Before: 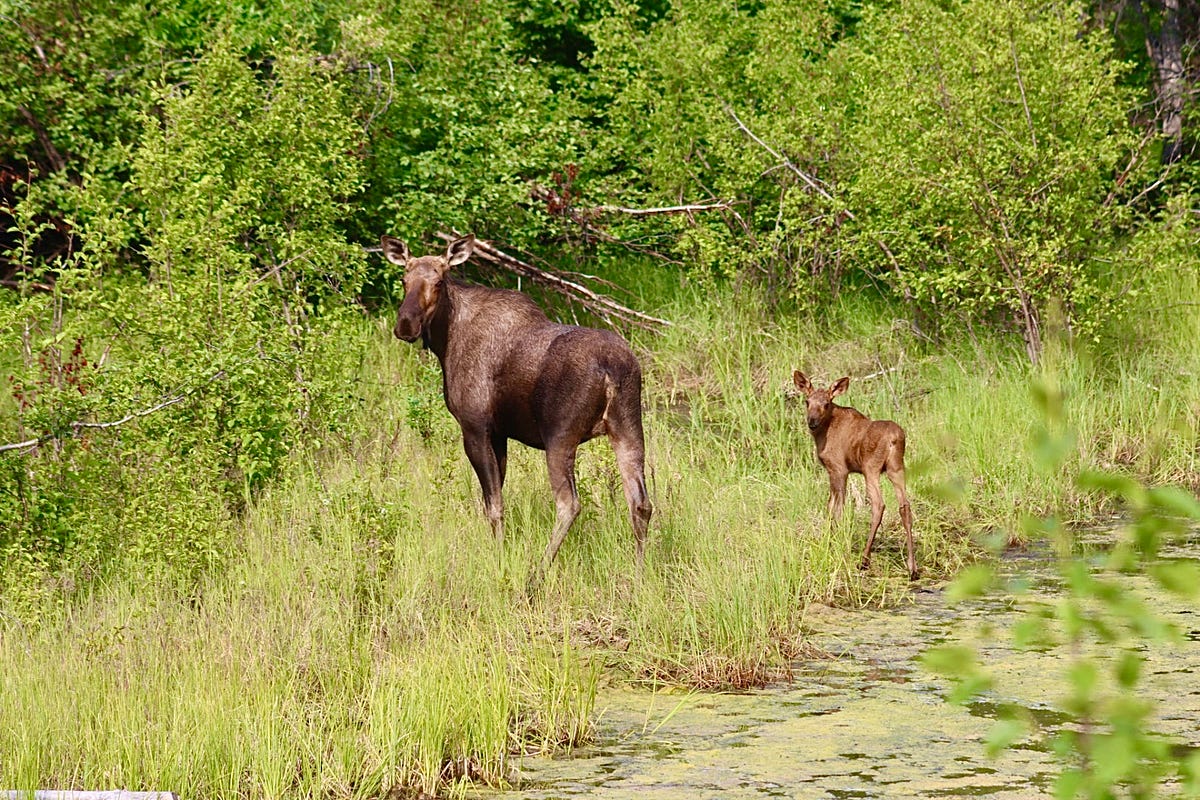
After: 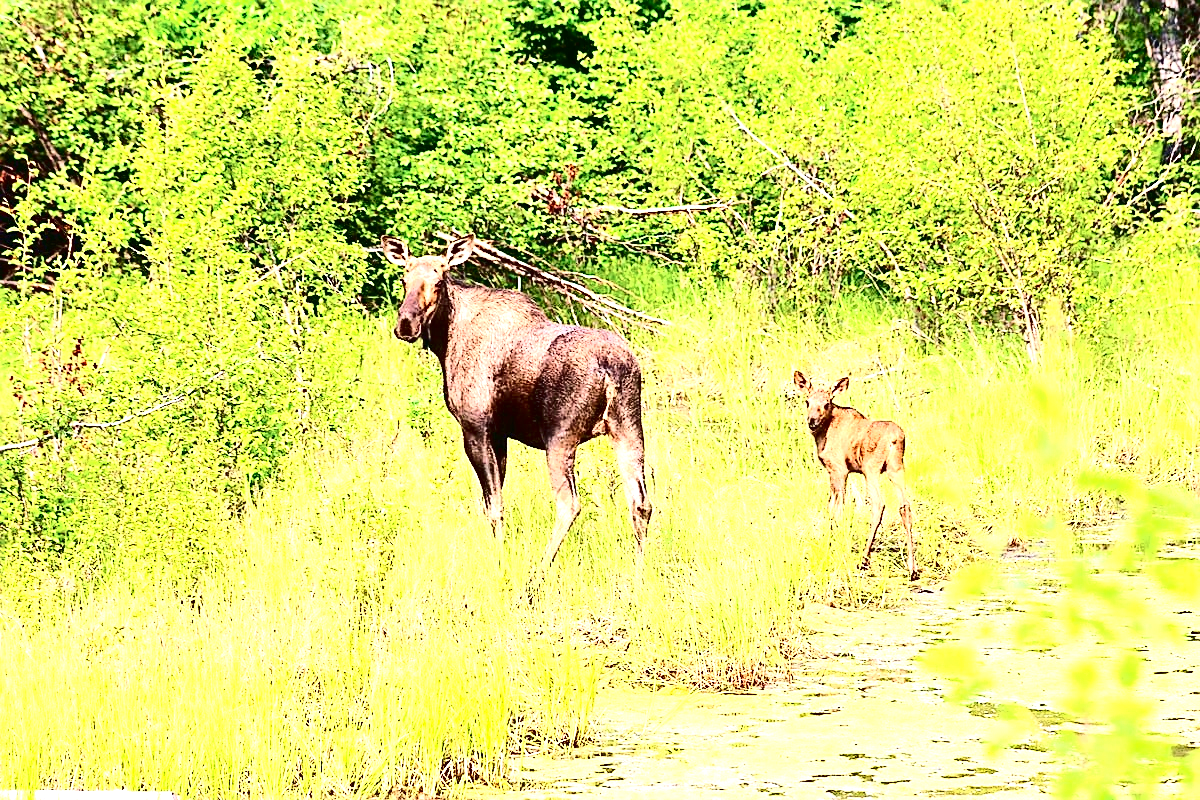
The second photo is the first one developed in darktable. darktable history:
sharpen: on, module defaults
tone curve: curves: ch0 [(0, 0) (0.003, 0.043) (0.011, 0.043) (0.025, 0.035) (0.044, 0.042) (0.069, 0.035) (0.1, 0.03) (0.136, 0.017) (0.177, 0.03) (0.224, 0.06) (0.277, 0.118) (0.335, 0.189) (0.399, 0.297) (0.468, 0.483) (0.543, 0.631) (0.623, 0.746) (0.709, 0.823) (0.801, 0.944) (0.898, 0.966) (1, 1)], color space Lab, independent channels, preserve colors none
exposure: black level correction 0, exposure 1.927 EV, compensate highlight preservation false
